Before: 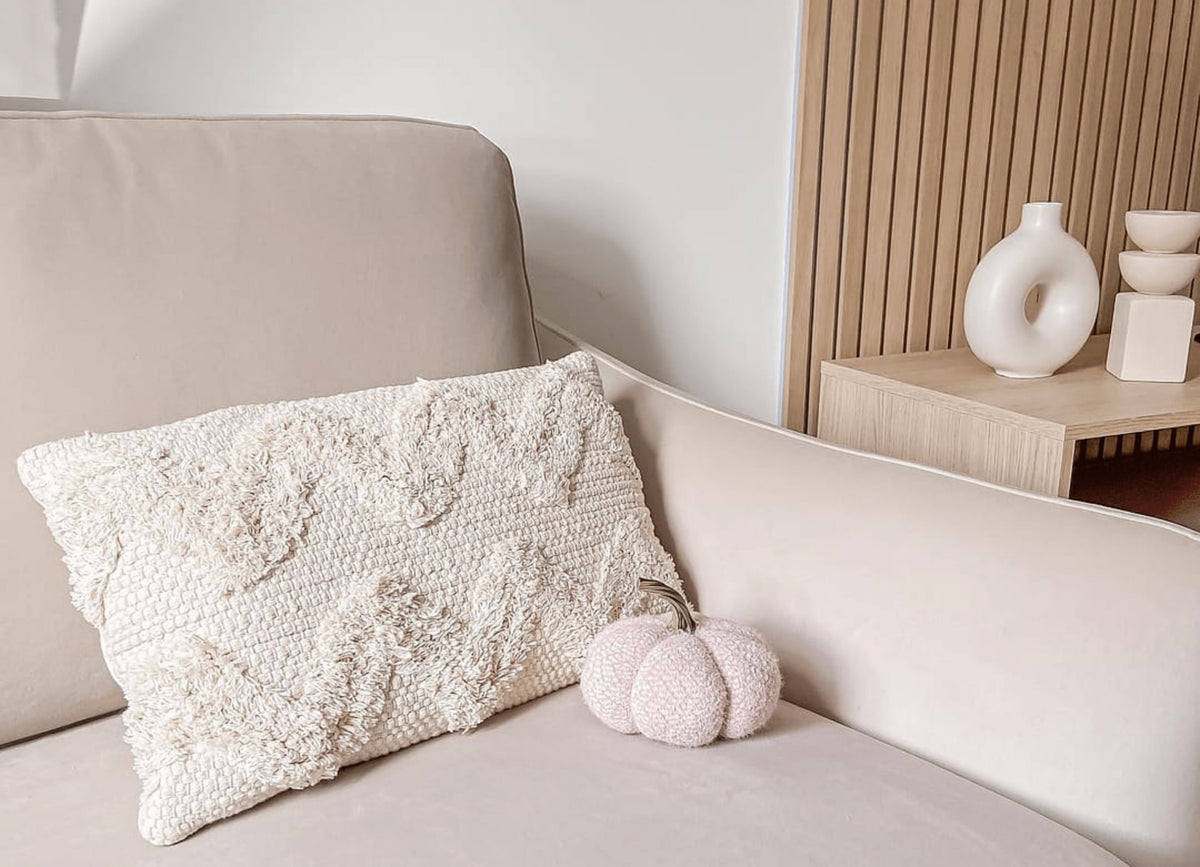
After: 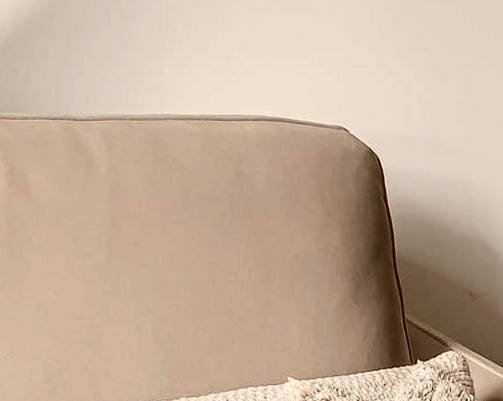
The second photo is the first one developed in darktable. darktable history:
crop and rotate: left 10.817%, top 0.062%, right 47.194%, bottom 53.626%
contrast brightness saturation: contrast 0.24, brightness -0.24, saturation 0.14
color balance rgb: shadows lift › chroma 3%, shadows lift › hue 240.84°, highlights gain › chroma 3%, highlights gain › hue 73.2°, global offset › luminance -0.5%, perceptual saturation grading › global saturation 20%, perceptual saturation grading › highlights -25%, perceptual saturation grading › shadows 50%, global vibrance 25.26%
